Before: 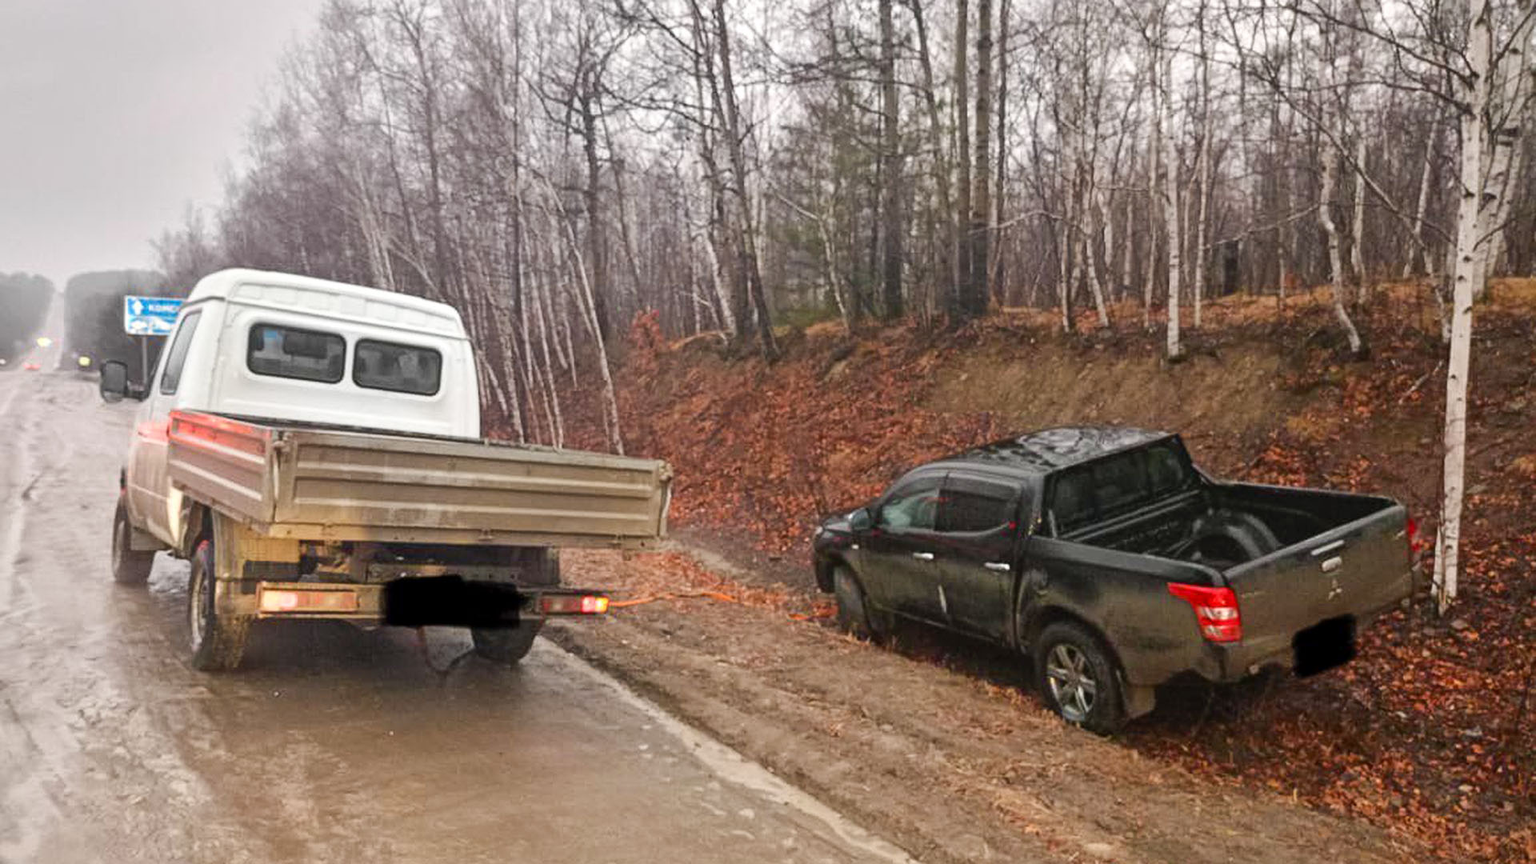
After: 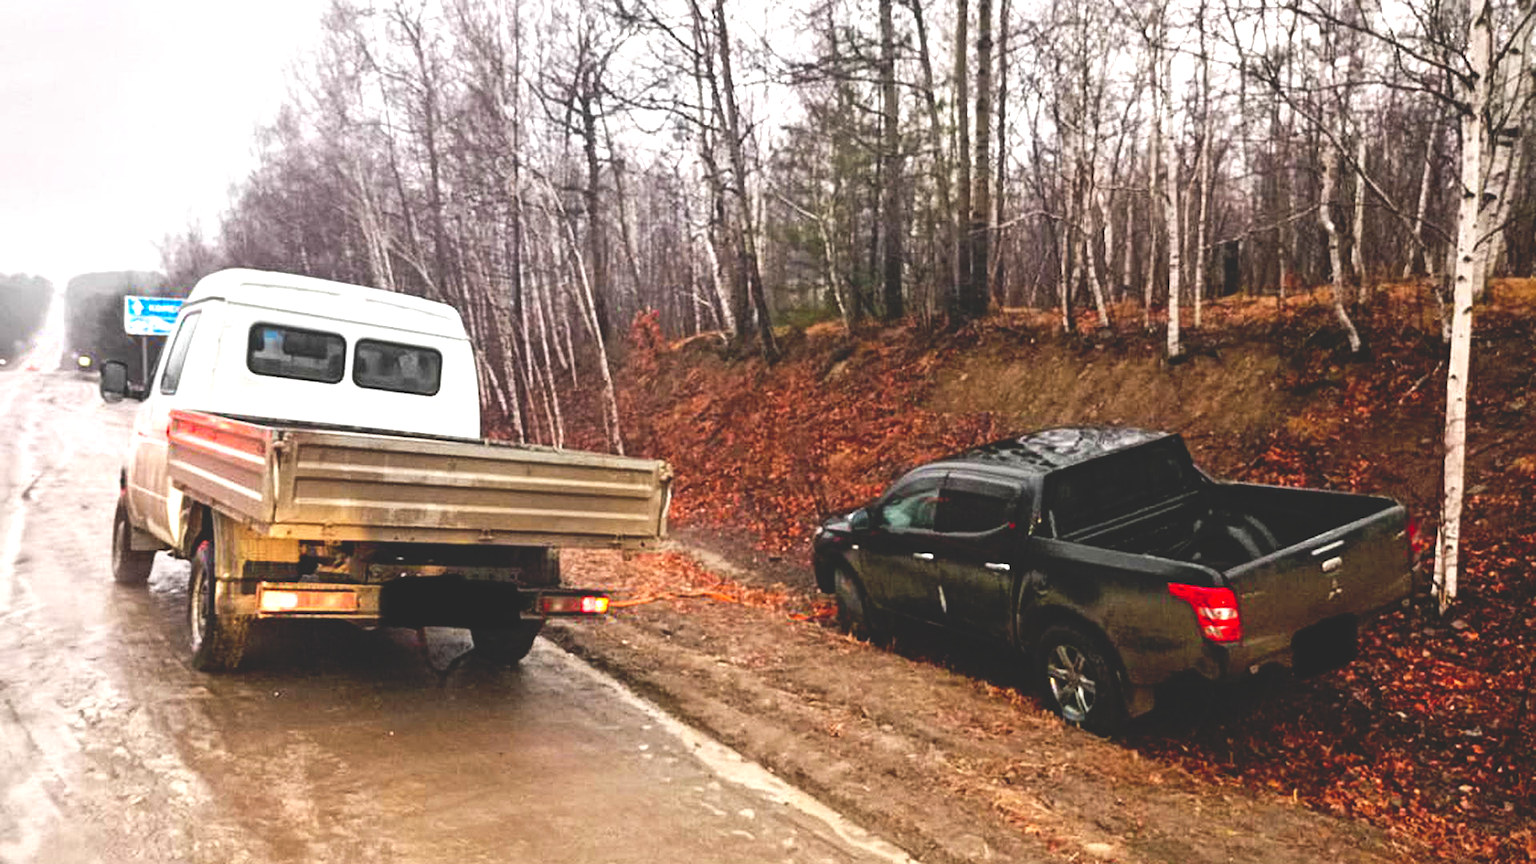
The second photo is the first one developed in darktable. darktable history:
base curve: curves: ch0 [(0, 0.02) (0.083, 0.036) (1, 1)], preserve colors none
exposure: black level correction 0, exposure 0.704 EV, compensate exposure bias true, compensate highlight preservation false
